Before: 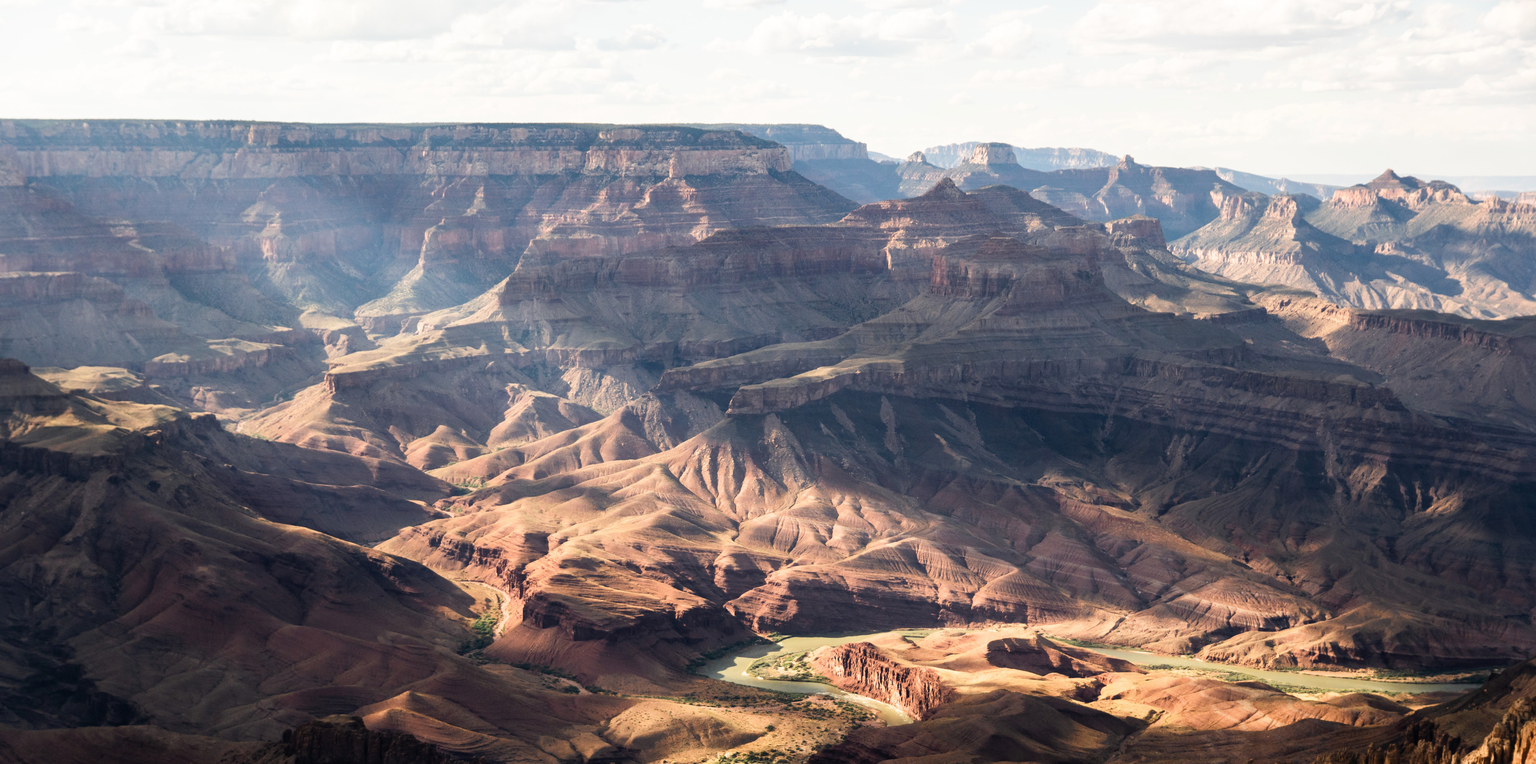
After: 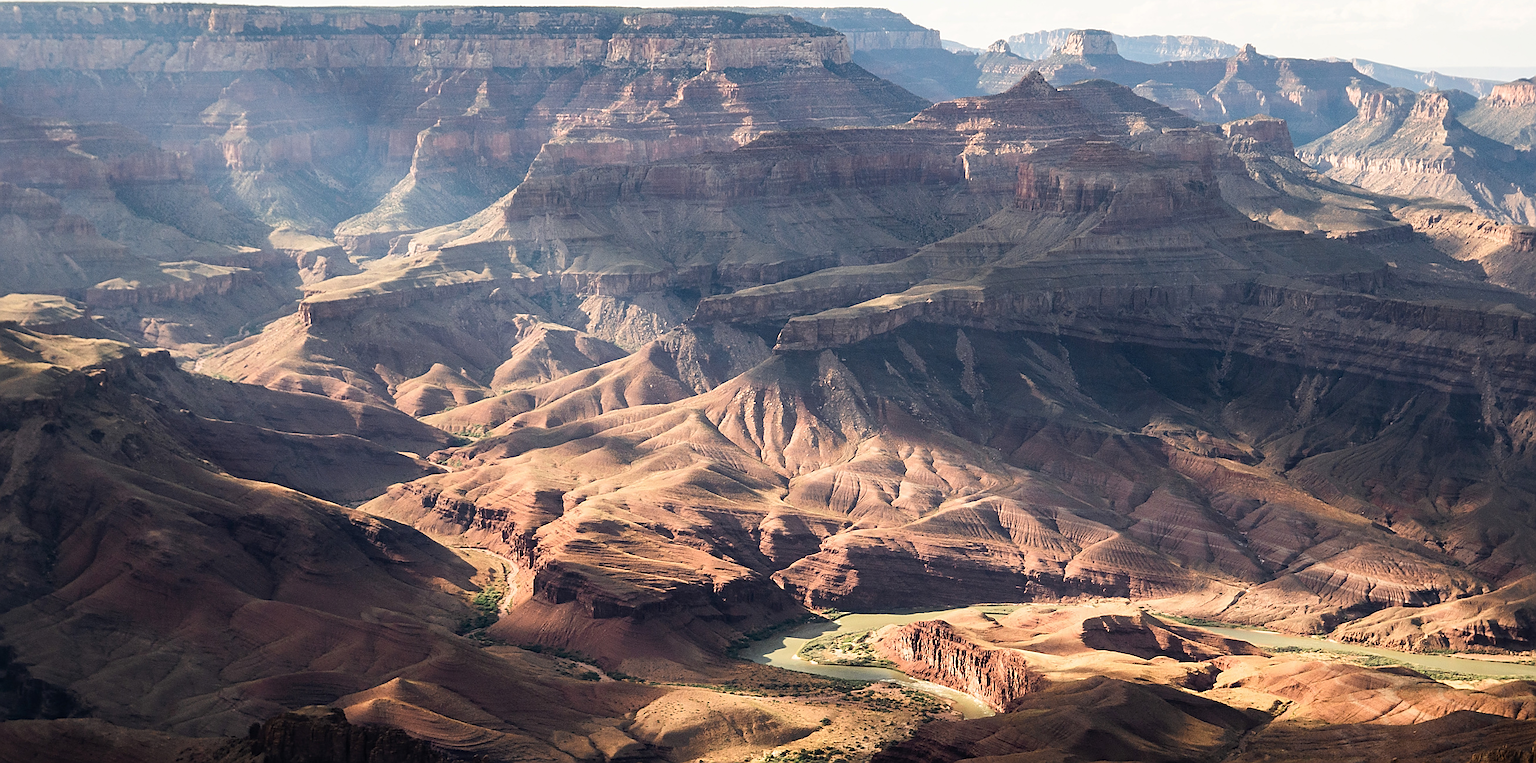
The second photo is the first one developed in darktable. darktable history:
sharpen: radius 1.403, amount 1.262, threshold 0.668
exposure: exposure -0.002 EV, compensate highlight preservation false
crop and rotate: left 4.701%, top 15.476%, right 10.713%
